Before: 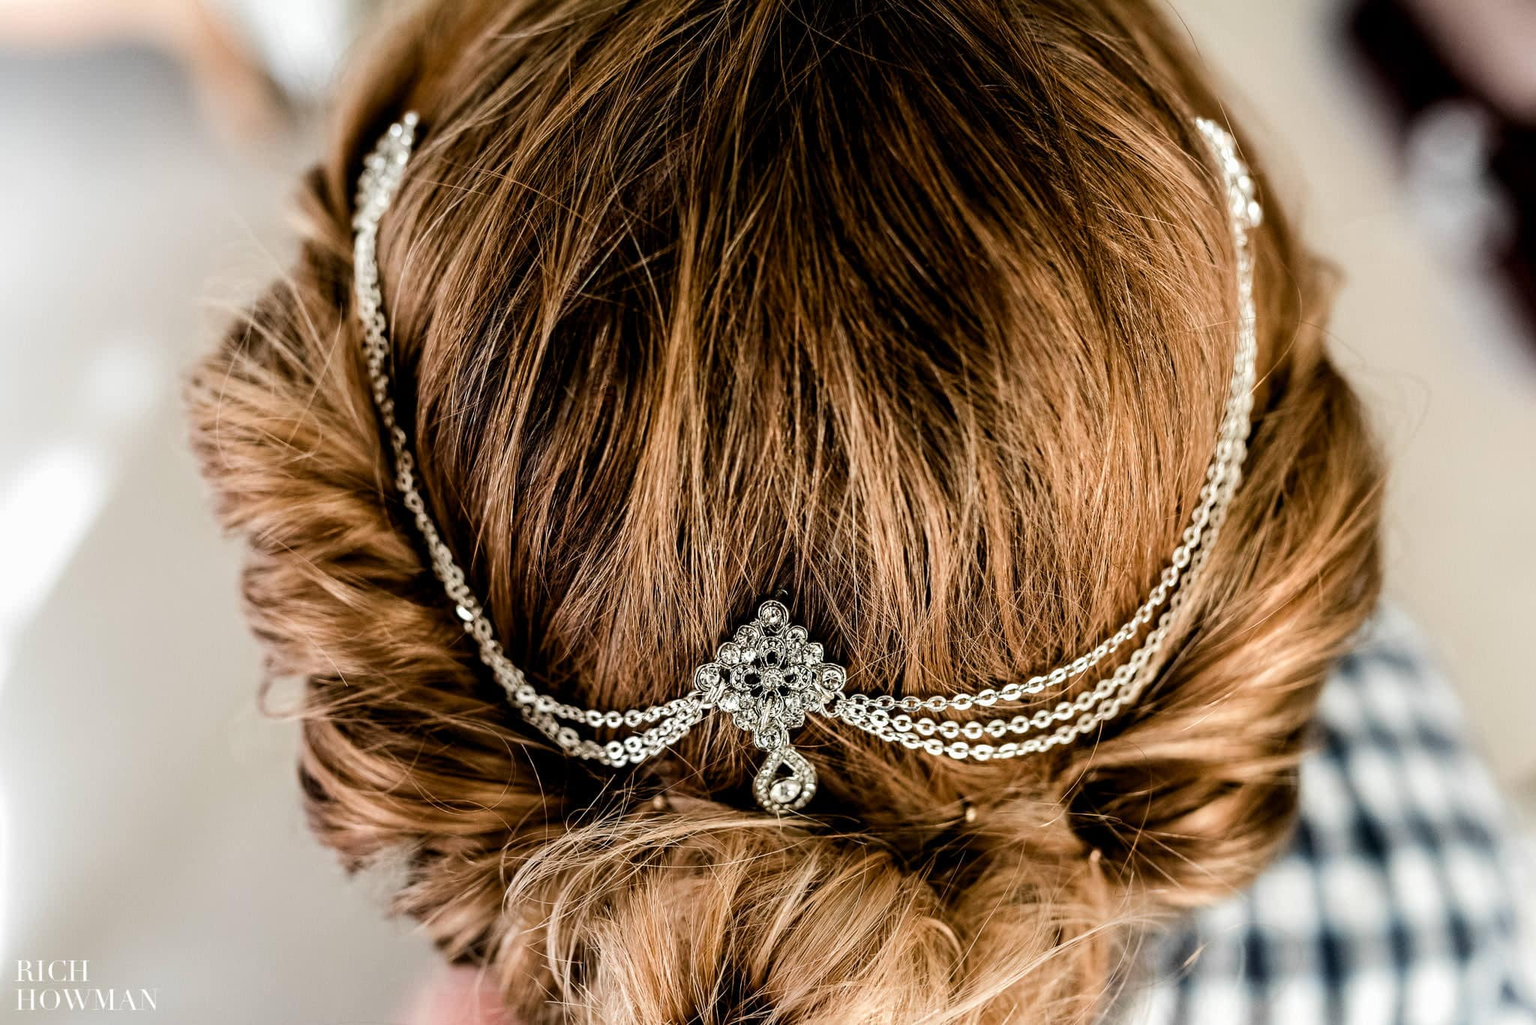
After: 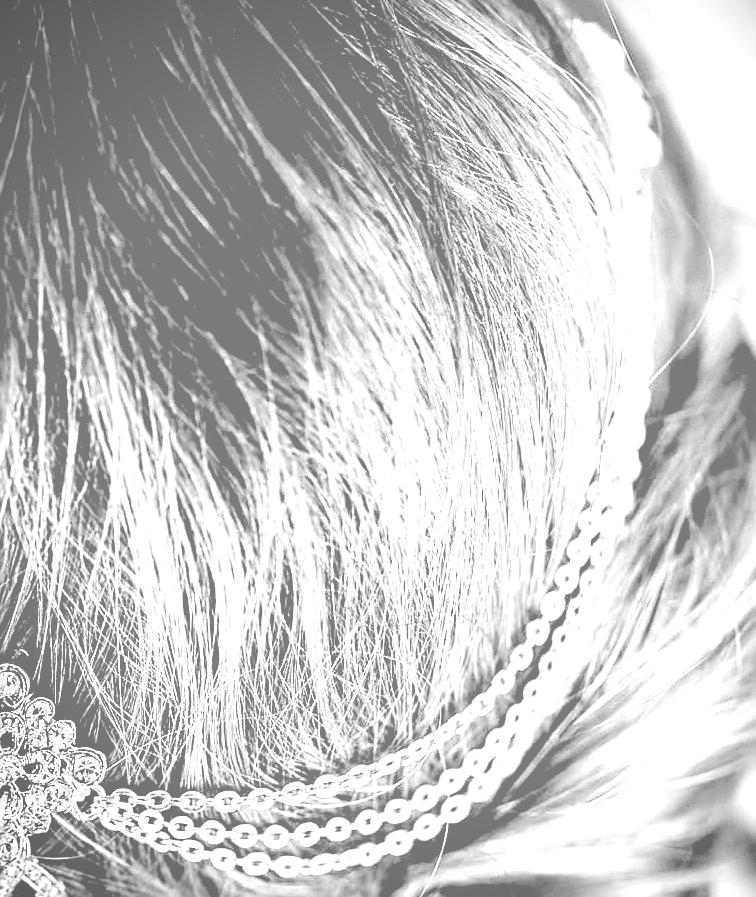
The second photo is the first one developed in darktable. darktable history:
color correction: highlights a* 10.12, highlights b* 39.04, shadows a* 14.62, shadows b* 3.37
crop and rotate: left 49.936%, top 10.094%, right 13.136%, bottom 24.256%
exposure: black level correction 0.005, exposure 0.014 EV, compensate highlight preservation false
colorize: hue 25.2°, saturation 83%, source mix 82%, lightness 79%, version 1
rgb levels: levels [[0.01, 0.419, 0.839], [0, 0.5, 1], [0, 0.5, 1]]
sharpen: on, module defaults
monochrome: on, module defaults
vignetting: unbound false
